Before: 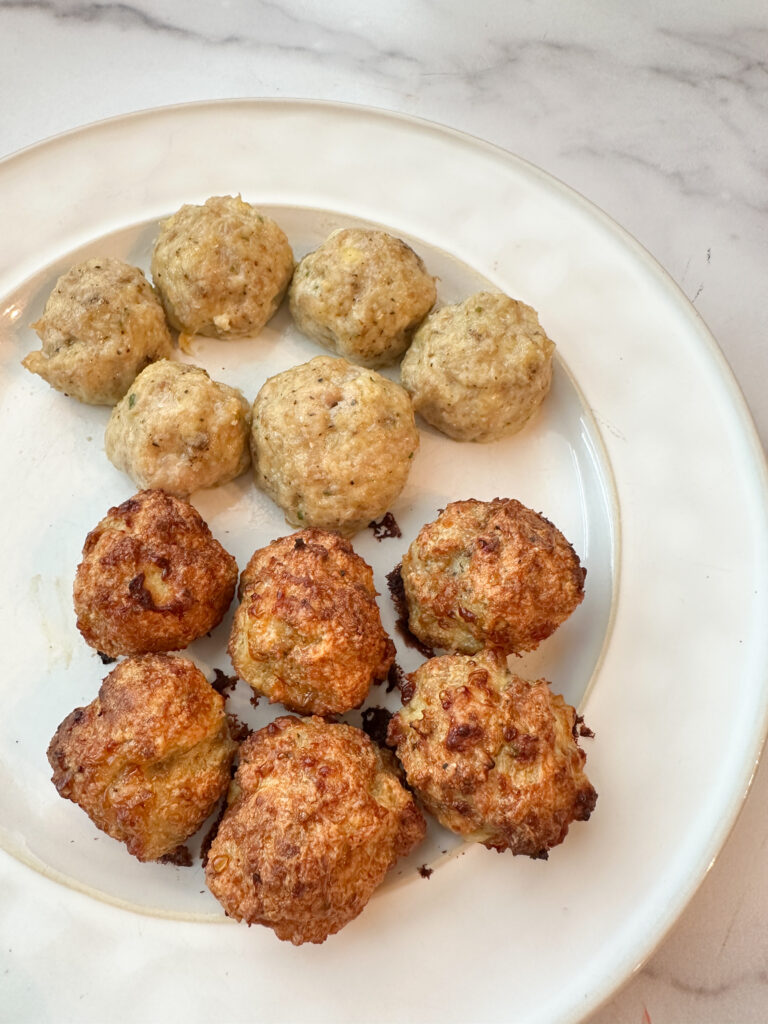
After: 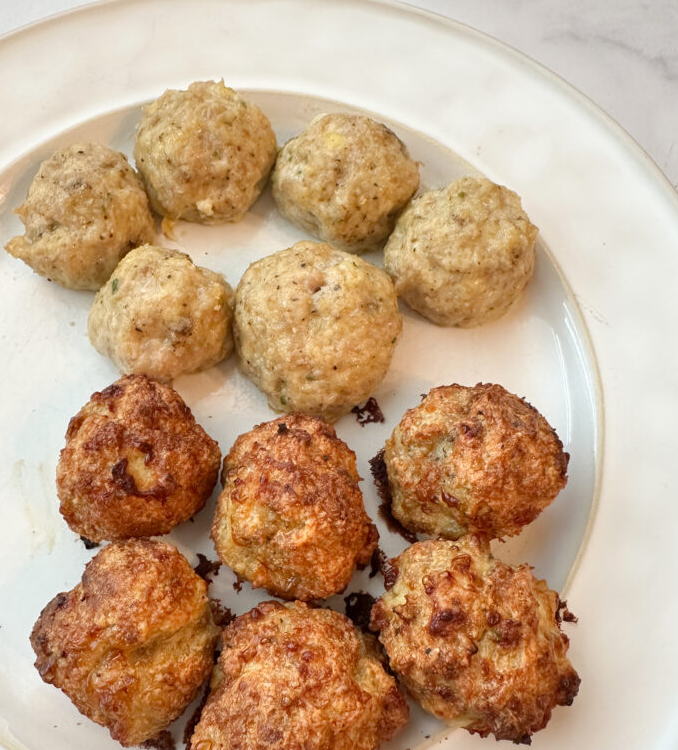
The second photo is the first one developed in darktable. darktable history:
crop and rotate: left 2.279%, top 11.233%, right 9.37%, bottom 15.521%
